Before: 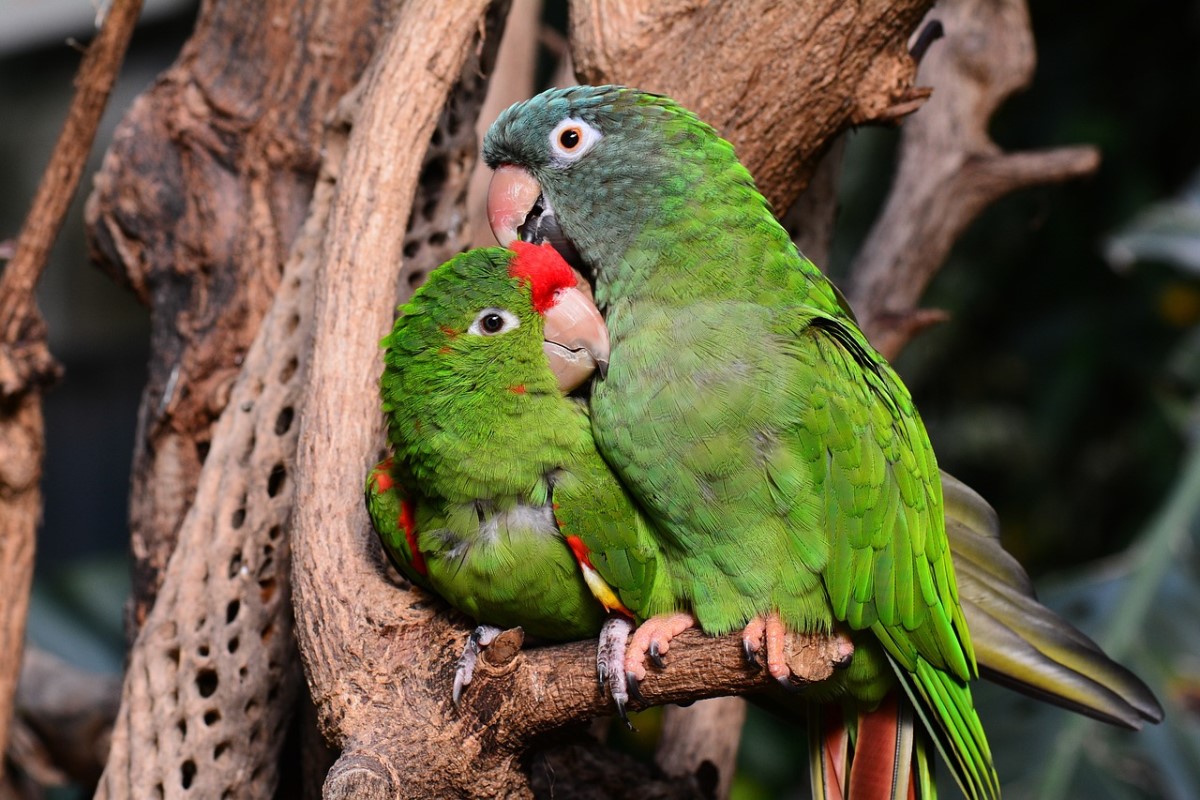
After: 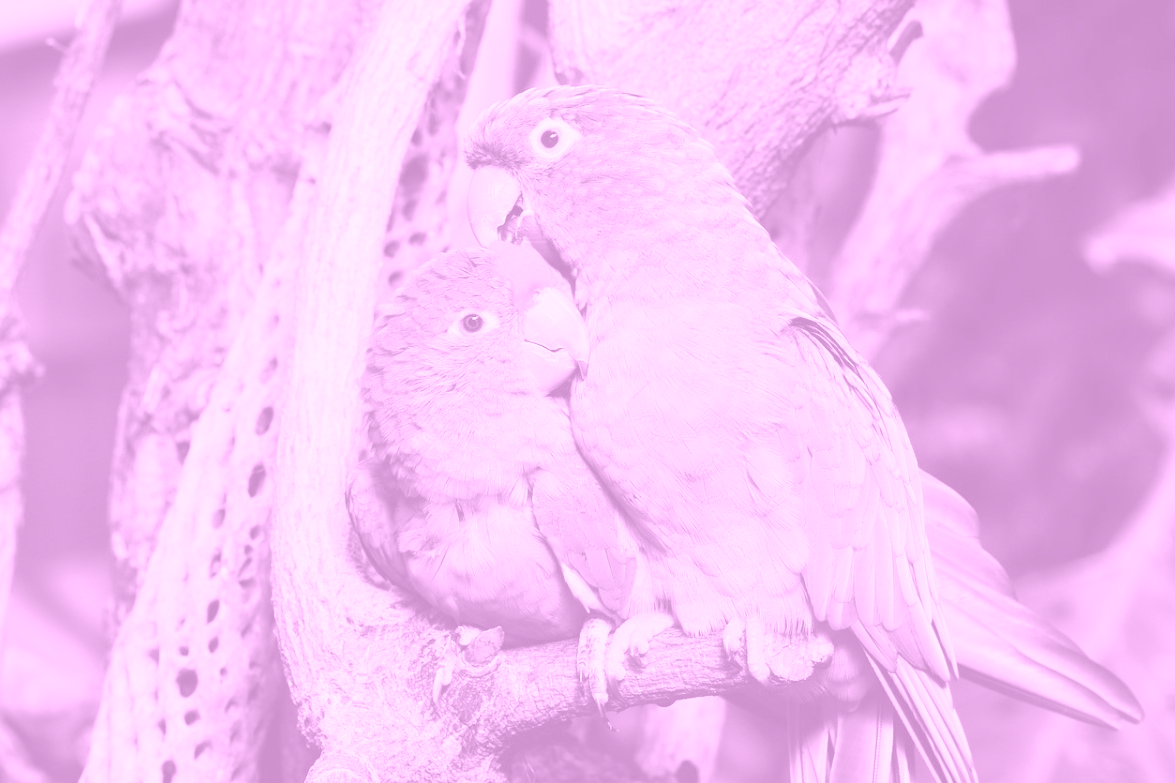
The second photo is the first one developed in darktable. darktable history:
colorize: hue 331.2°, saturation 69%, source mix 30.28%, lightness 69.02%, version 1
levels: levels [0, 0.397, 0.955]
tone equalizer: -8 EV -0.417 EV, -7 EV -0.389 EV, -6 EV -0.333 EV, -5 EV -0.222 EV, -3 EV 0.222 EV, -2 EV 0.333 EV, -1 EV 0.389 EV, +0 EV 0.417 EV, edges refinement/feathering 500, mask exposure compensation -1.57 EV, preserve details no
crop: left 1.743%, right 0.268%, bottom 2.011%
exposure: black level correction 0.001, exposure 0.5 EV, compensate exposure bias true, compensate highlight preservation false
